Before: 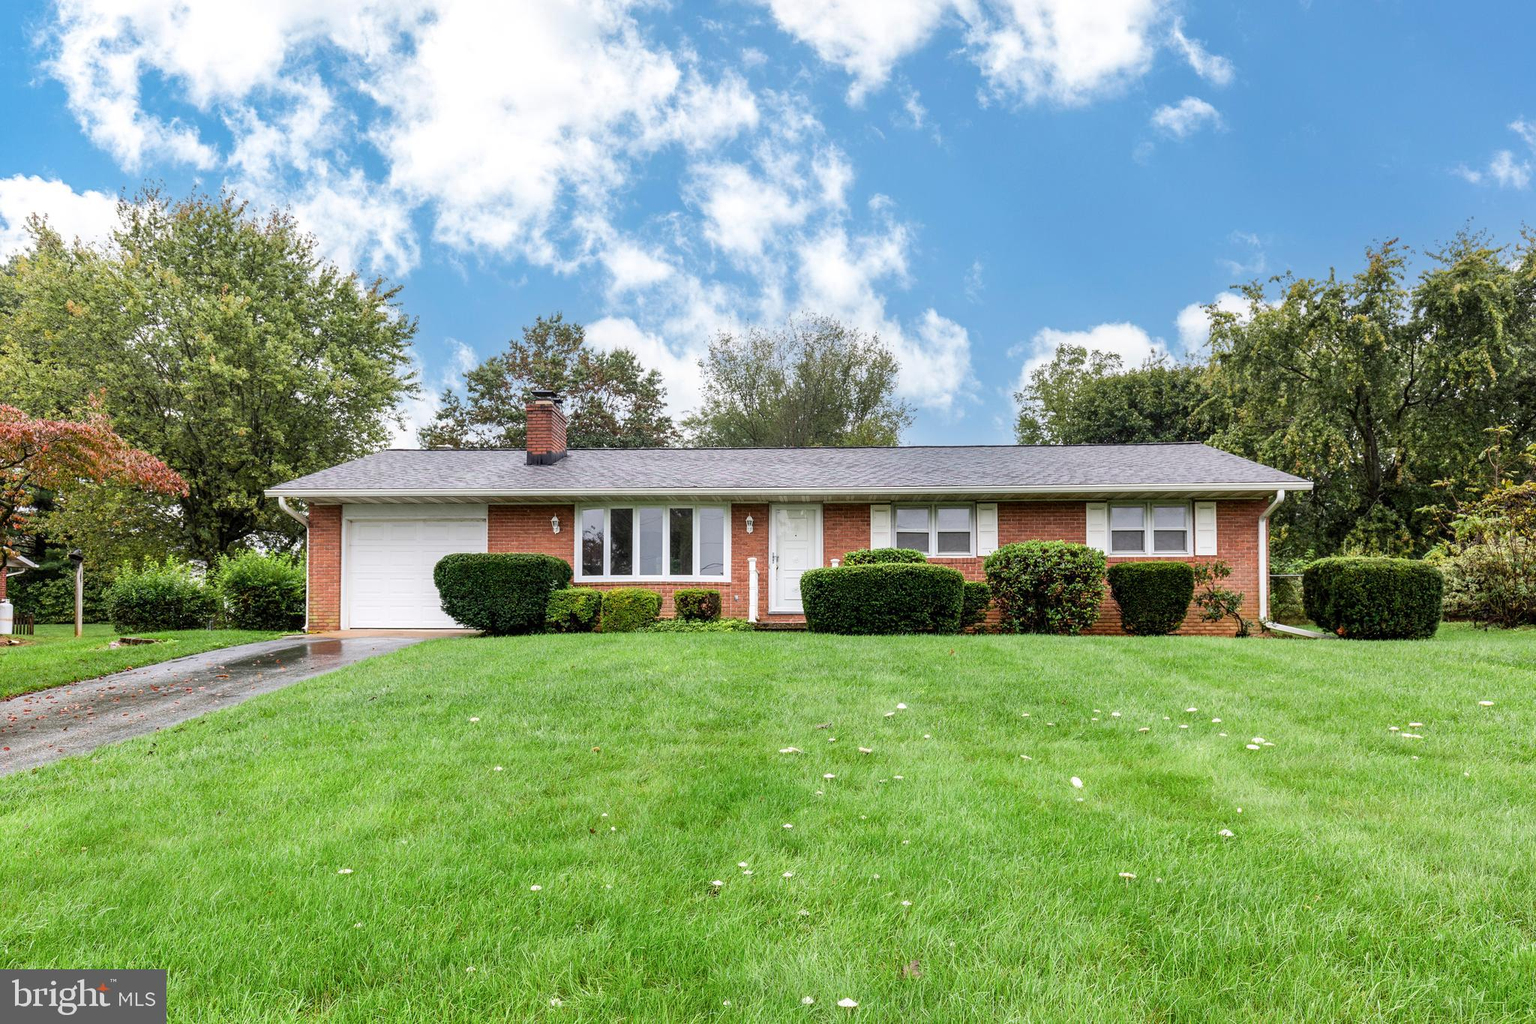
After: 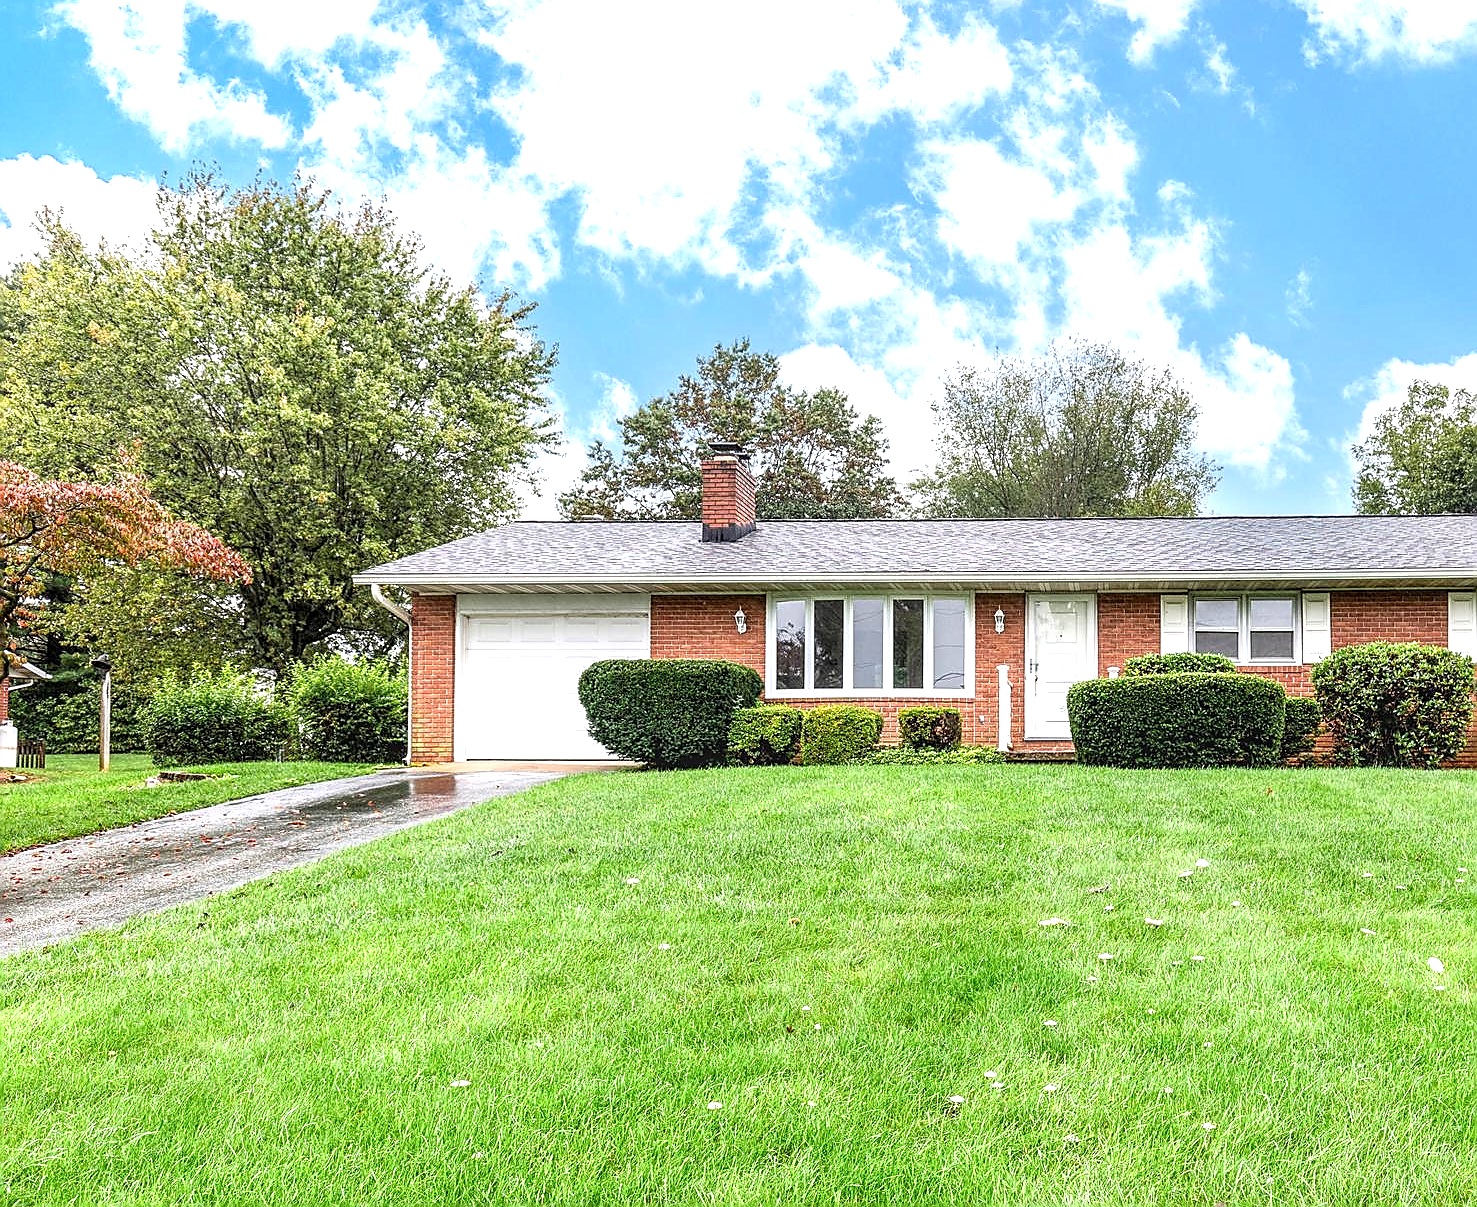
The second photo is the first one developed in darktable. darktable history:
crop: top 5.76%, right 27.847%, bottom 5.77%
sharpen: radius 1.348, amount 1.246, threshold 0.802
exposure: black level correction 0, exposure 0.692 EV, compensate highlight preservation false
local contrast: detail 130%
